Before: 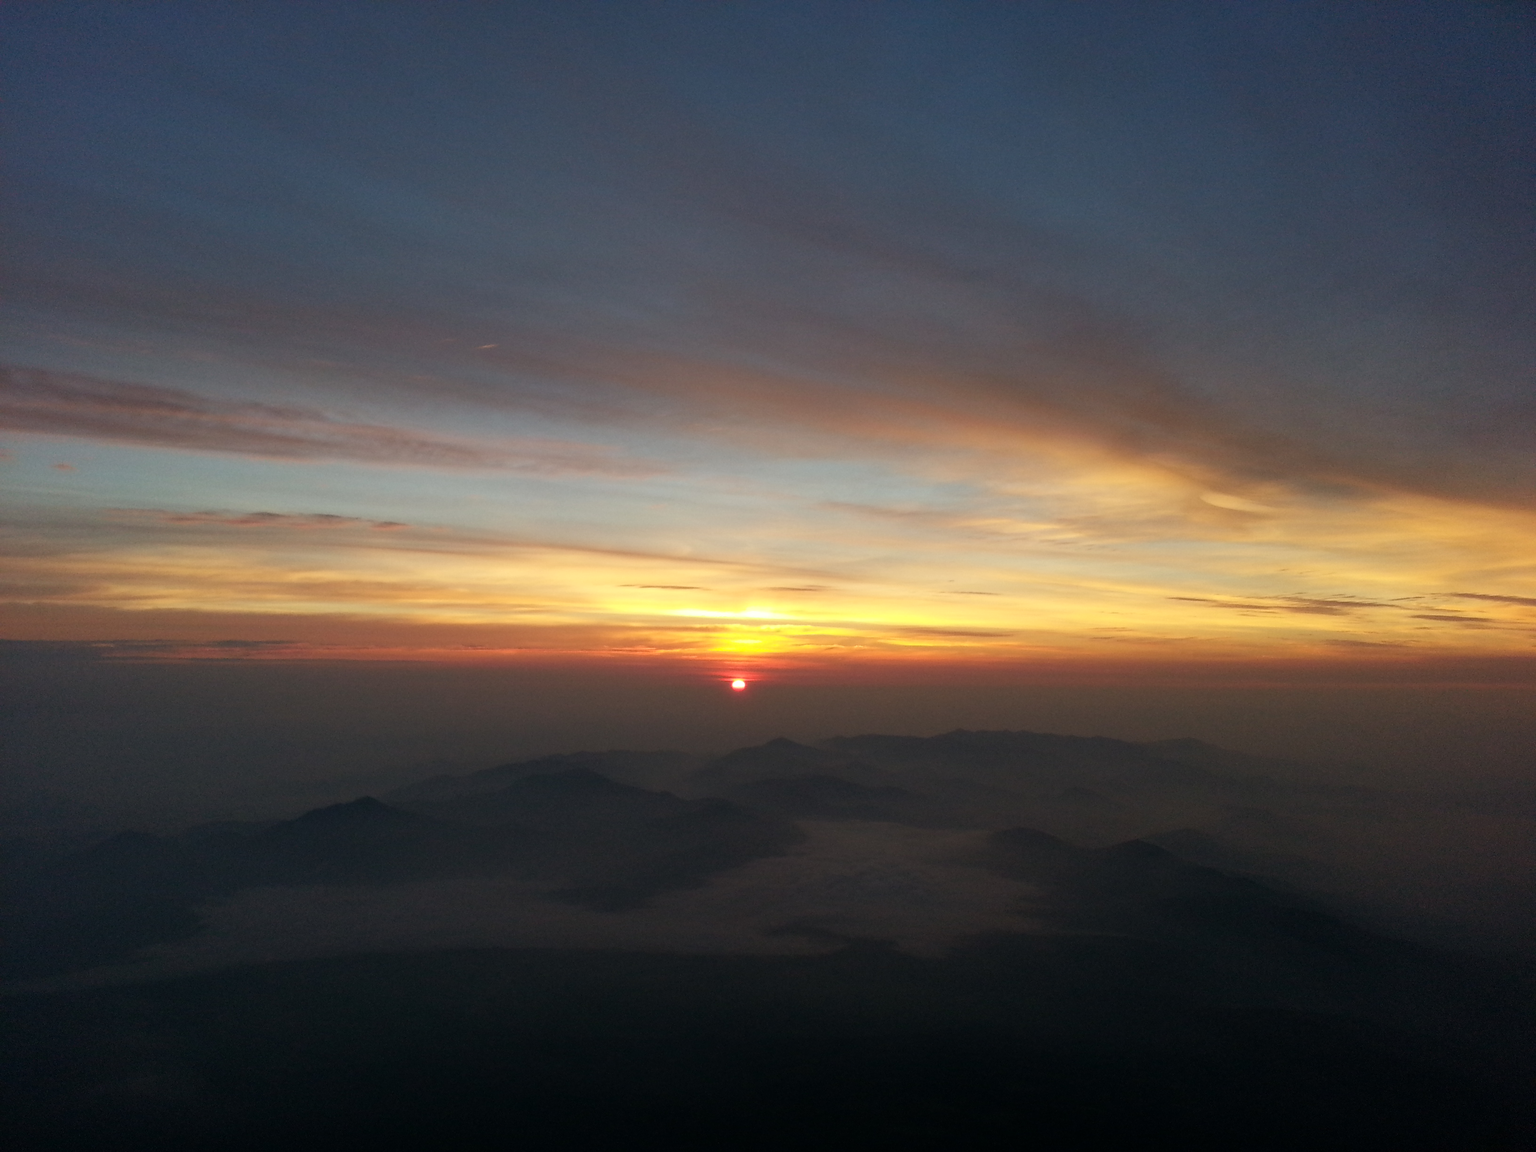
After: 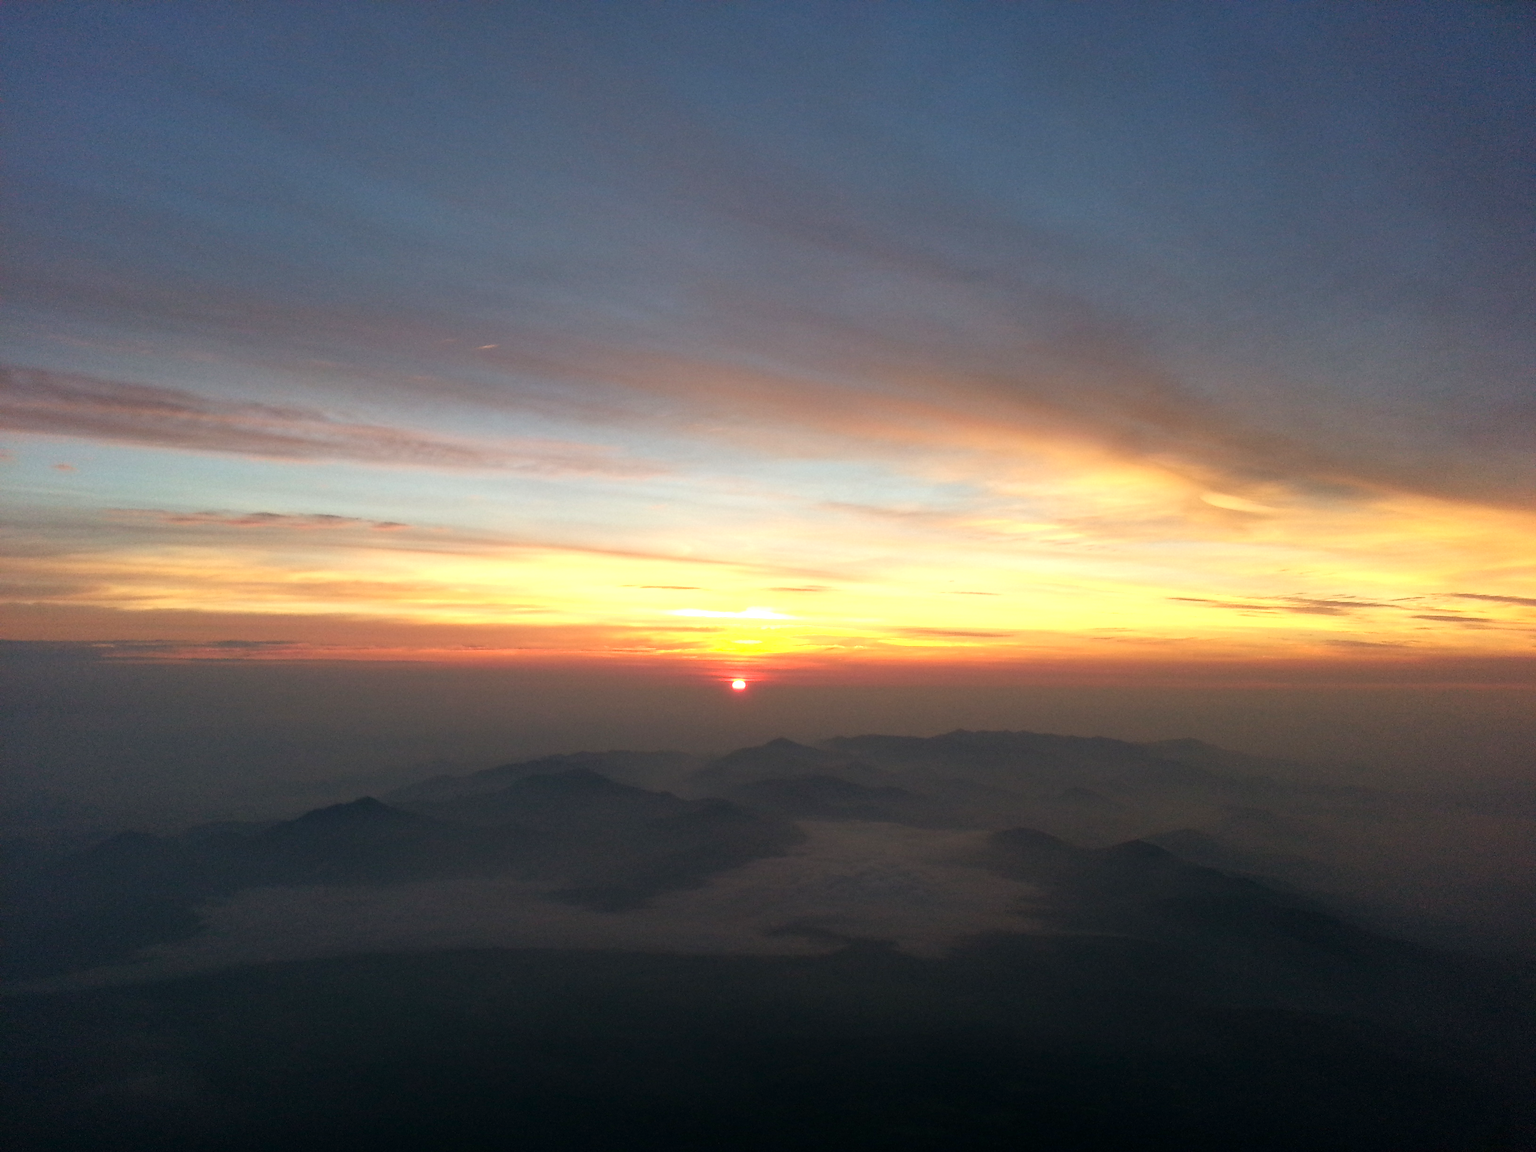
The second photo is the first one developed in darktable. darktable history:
exposure: exposure 0.776 EV, compensate highlight preservation false
